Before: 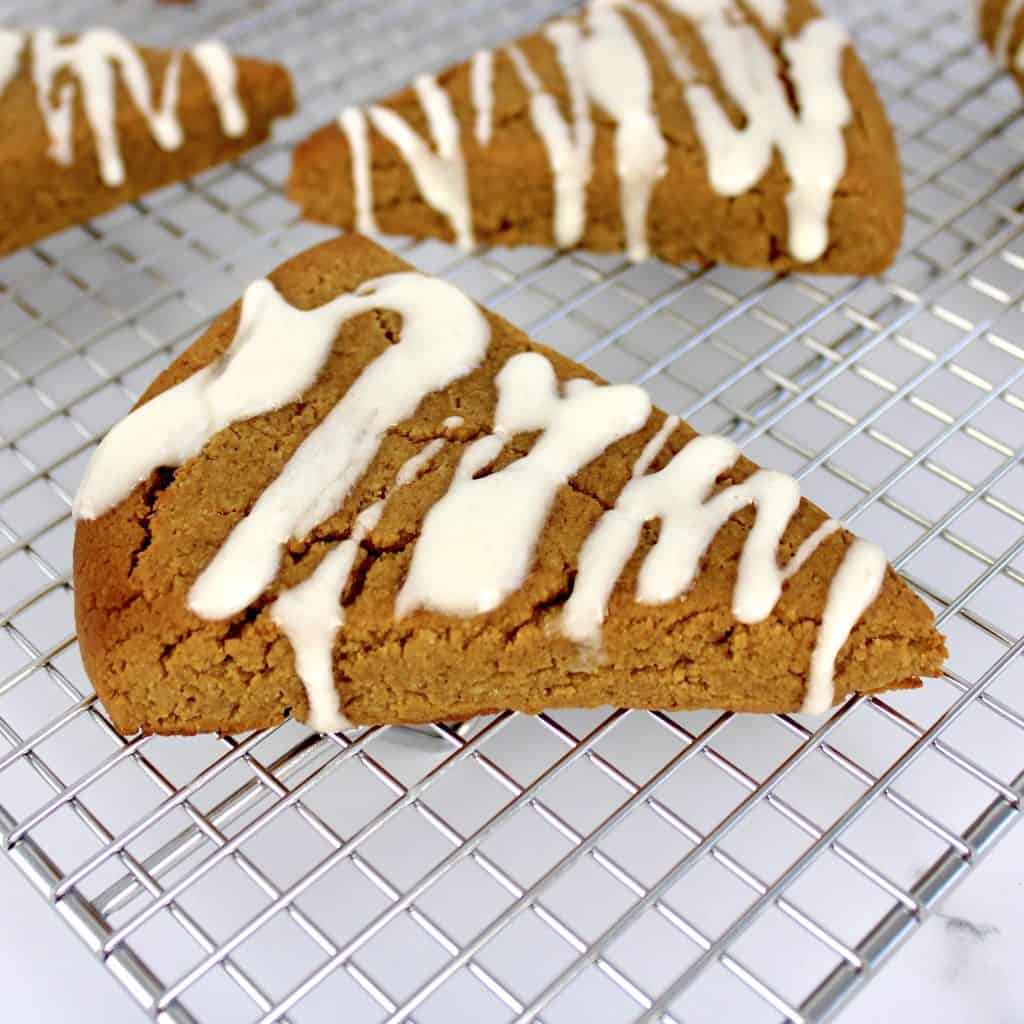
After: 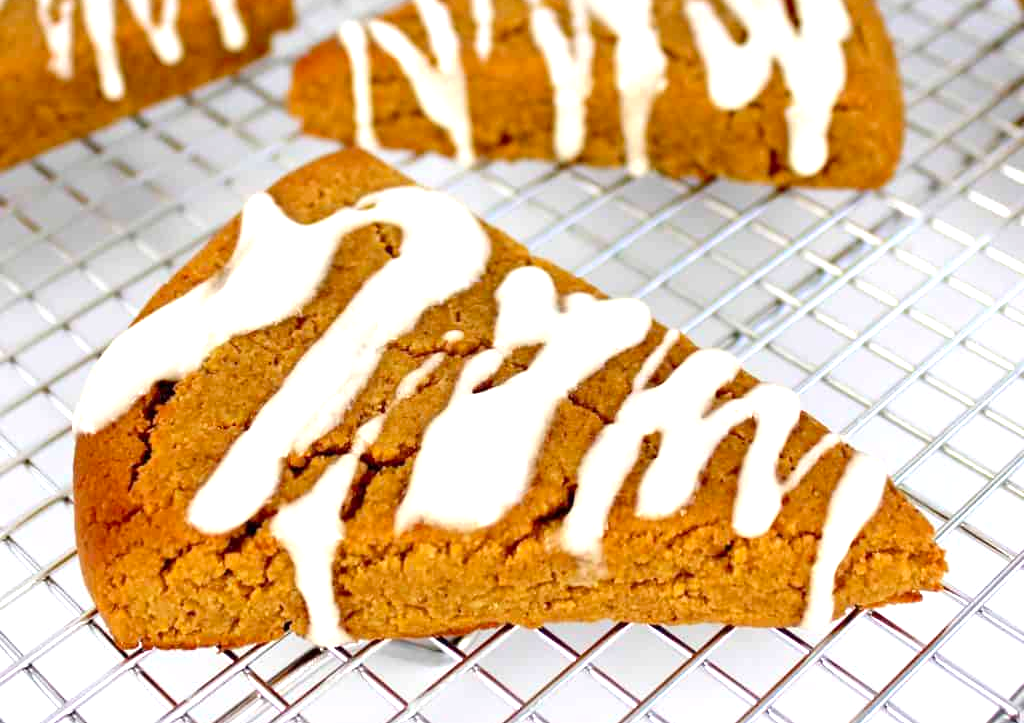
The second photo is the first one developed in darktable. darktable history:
crop and rotate: top 8.414%, bottom 20.967%
exposure: exposure 0.656 EV, compensate highlight preservation false
